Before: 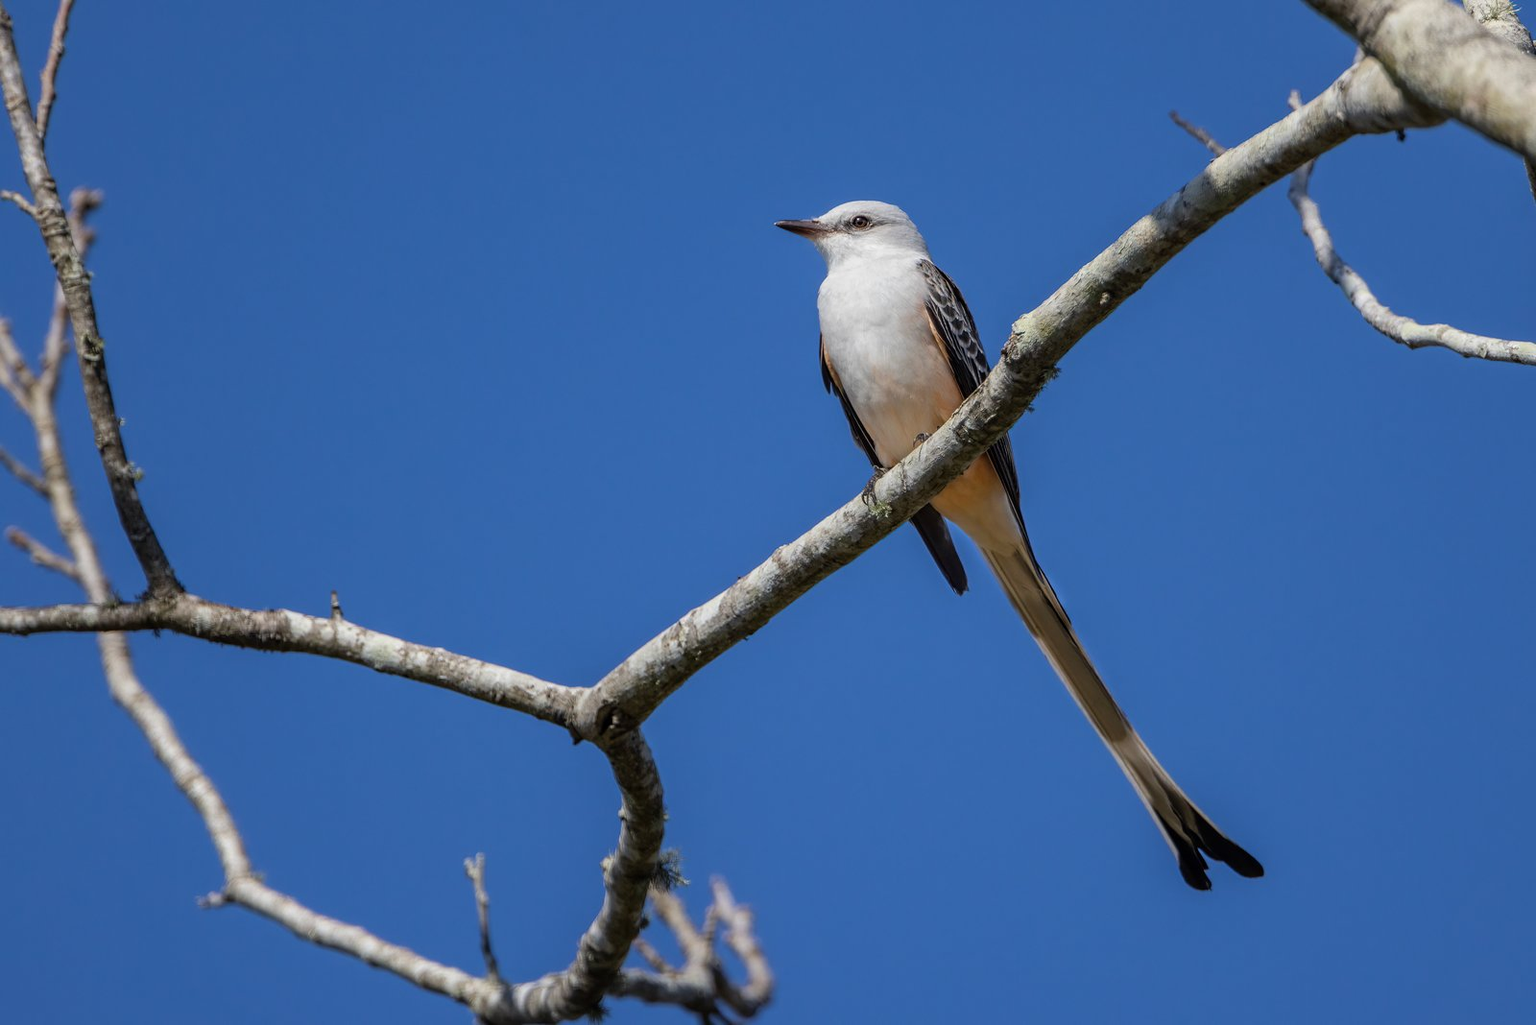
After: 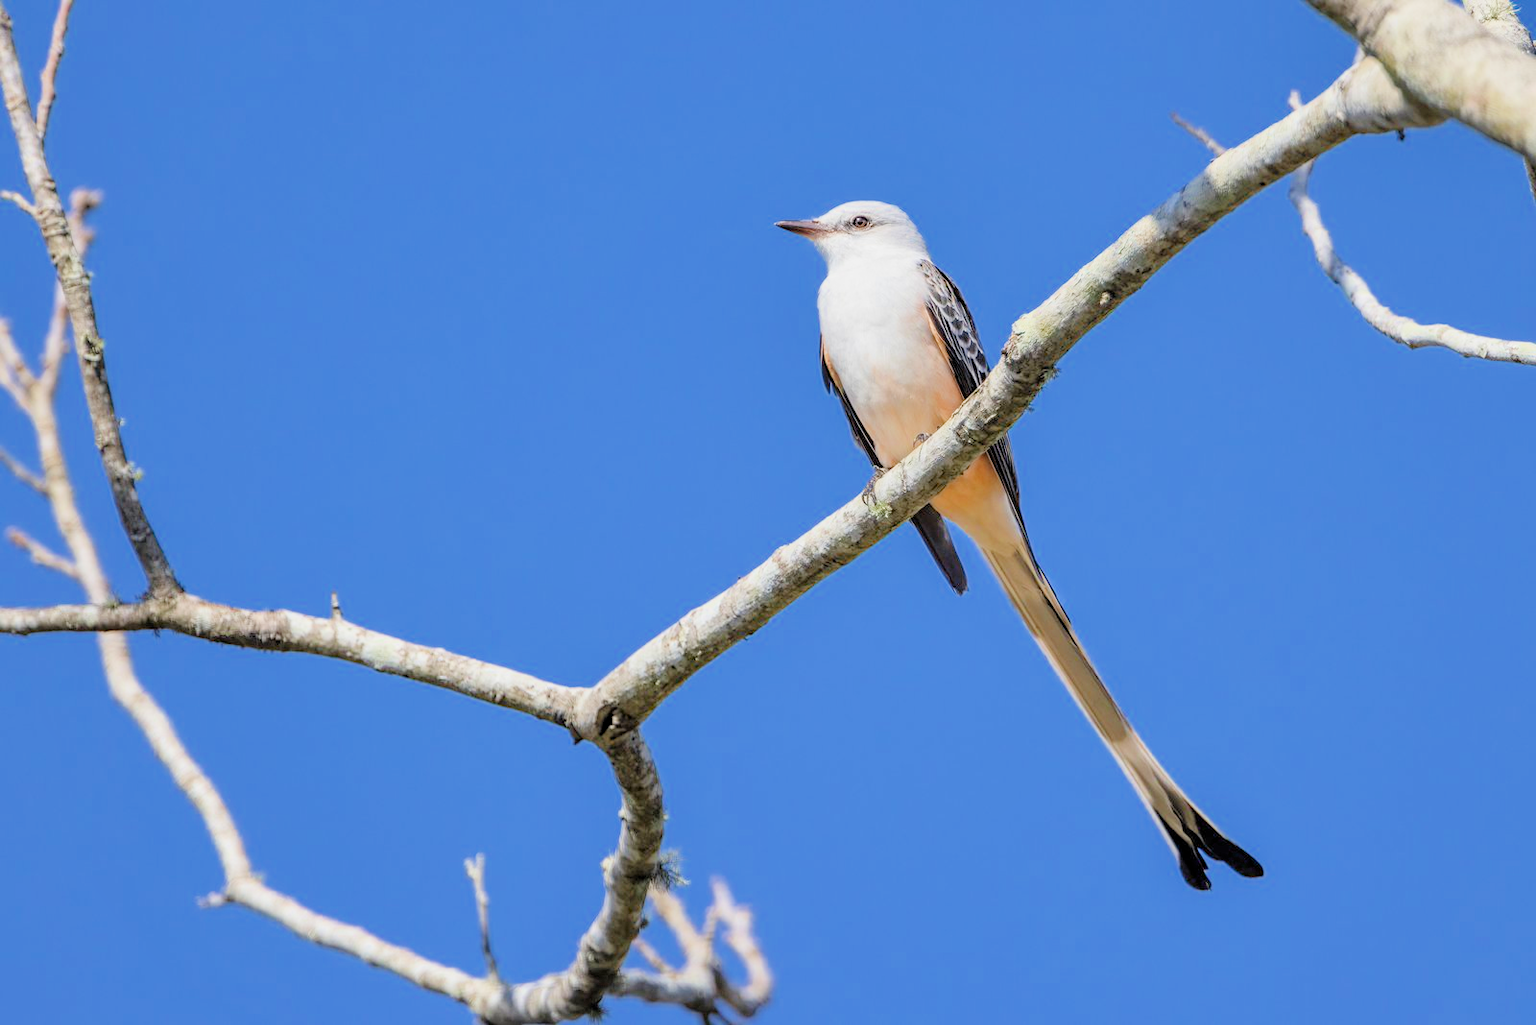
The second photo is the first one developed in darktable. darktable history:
filmic rgb: middle gray luminance 3.44%, black relative exposure -5.92 EV, white relative exposure 6.33 EV, threshold 6 EV, dynamic range scaling 22.4%, target black luminance 0%, hardness 2.33, latitude 45.85%, contrast 0.78, highlights saturation mix 100%, shadows ↔ highlights balance 0.033%, add noise in highlights 0, preserve chrominance max RGB, color science v3 (2019), use custom middle-gray values true, iterations of high-quality reconstruction 0, contrast in highlights soft, enable highlight reconstruction true
shadows and highlights: low approximation 0.01, soften with gaussian
